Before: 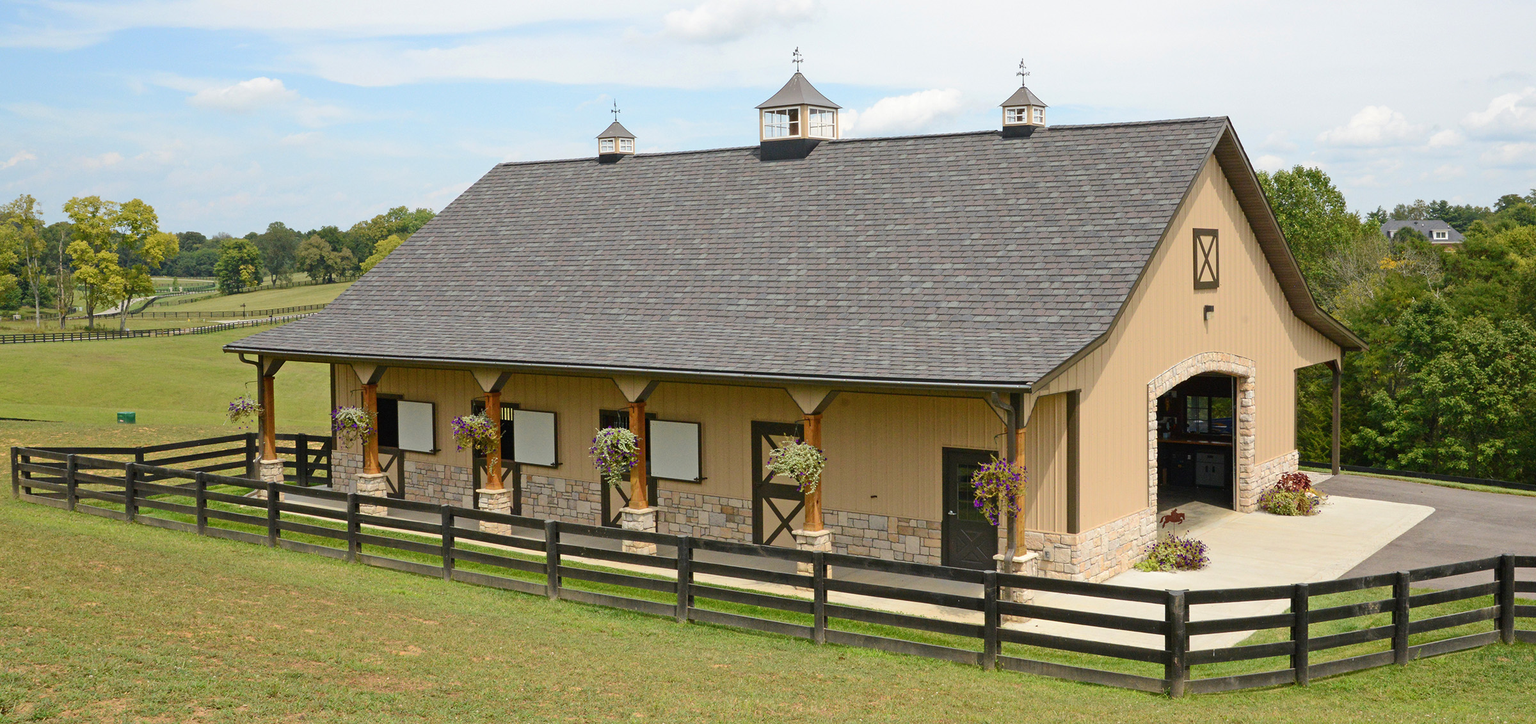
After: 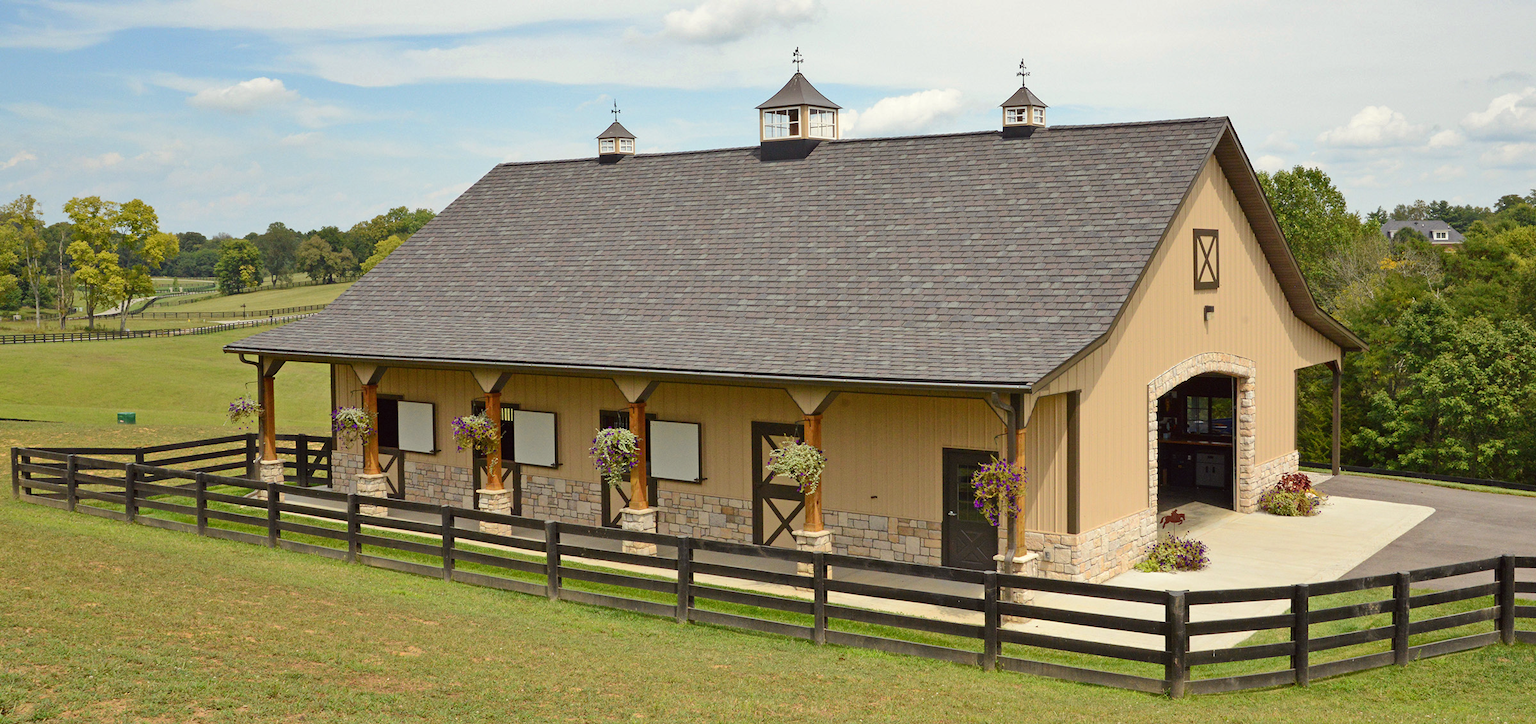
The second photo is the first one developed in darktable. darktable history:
color correction: highlights a* -1.16, highlights b* 4.62, shadows a* 3.67
shadows and highlights: low approximation 0.01, soften with gaussian
